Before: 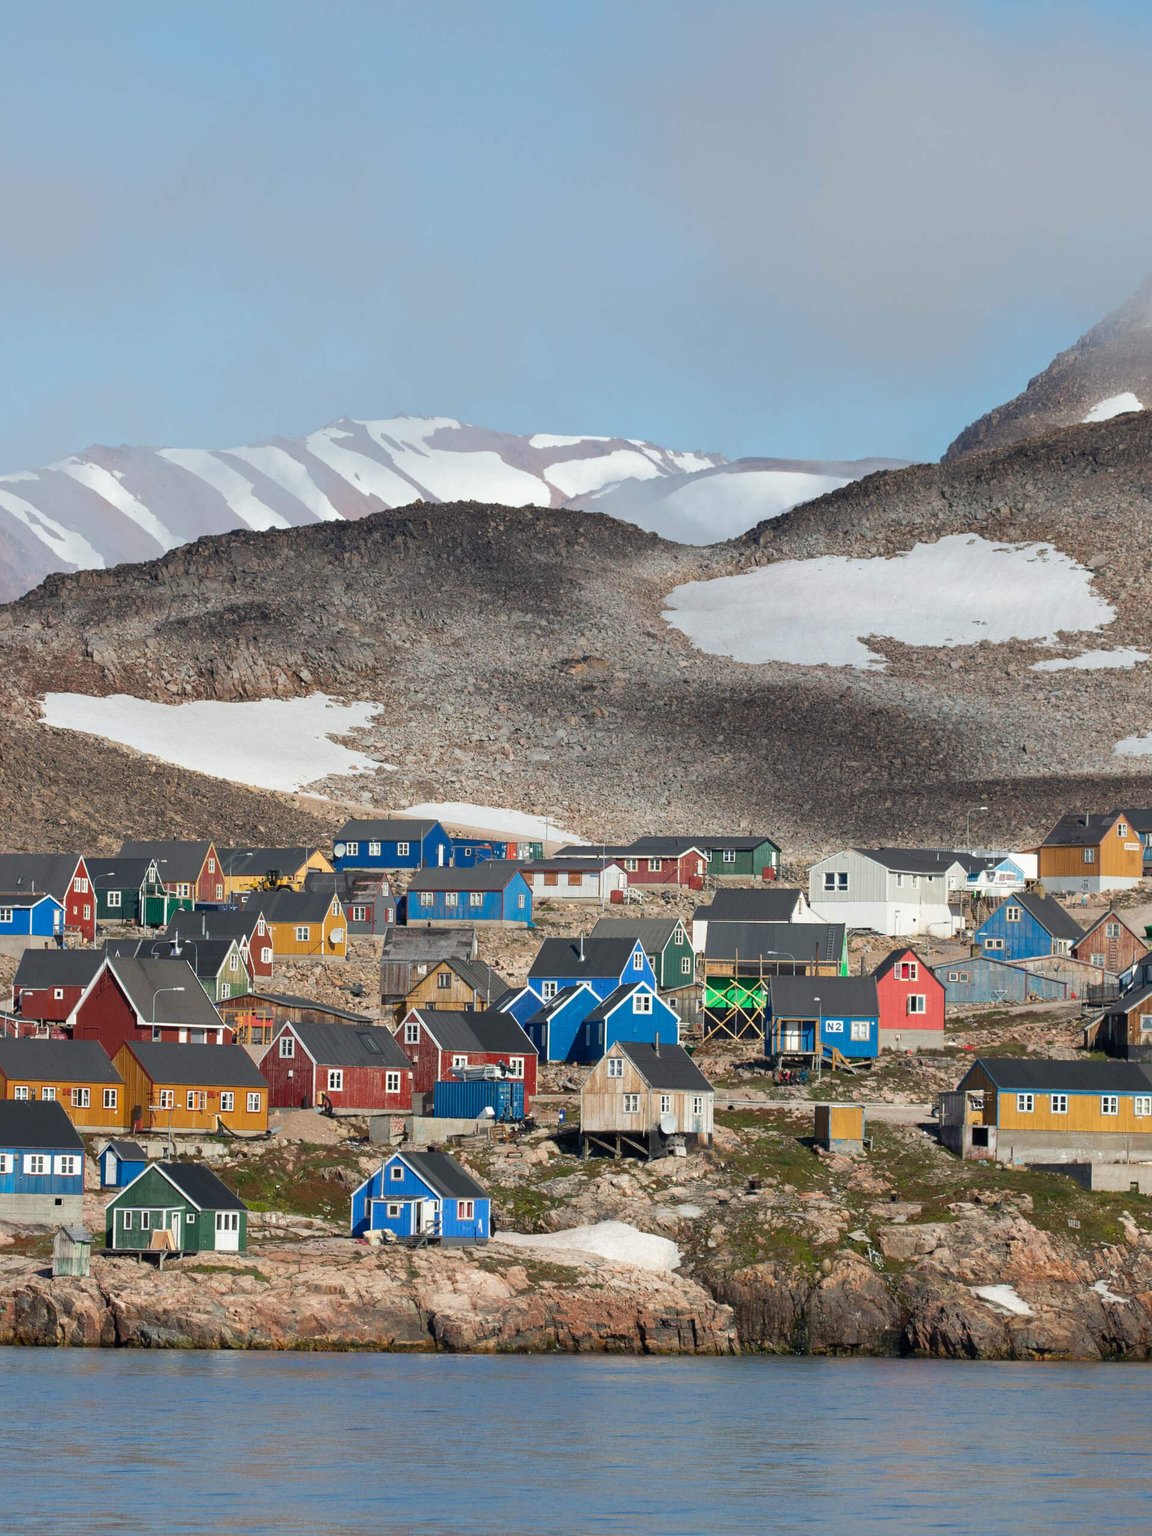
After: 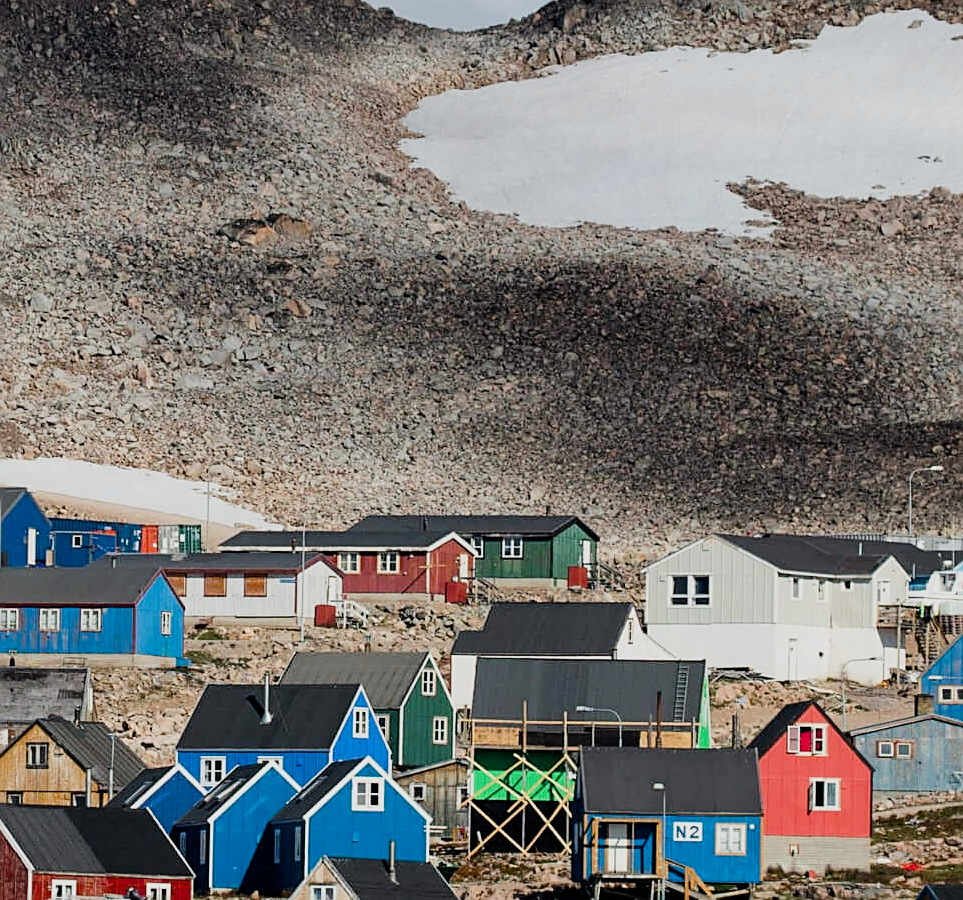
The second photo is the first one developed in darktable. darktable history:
crop: left 36.65%, top 34.372%, right 13.187%, bottom 30.465%
sharpen: on, module defaults
color balance rgb: perceptual saturation grading › global saturation 45.409%, perceptual saturation grading › highlights -50.241%, perceptual saturation grading › shadows 30.982%, global vibrance -16.64%, contrast -5.387%
filmic rgb: black relative exposure -5.1 EV, white relative exposure 4 EV, hardness 2.88, contrast 1.404, highlights saturation mix -28.87%
